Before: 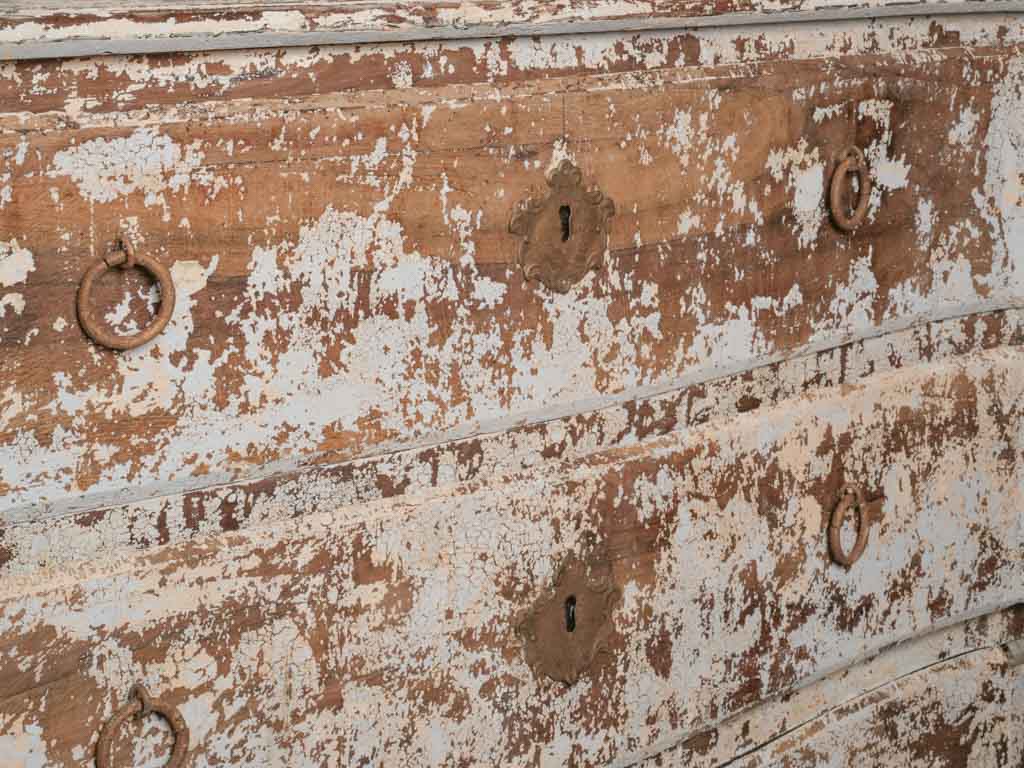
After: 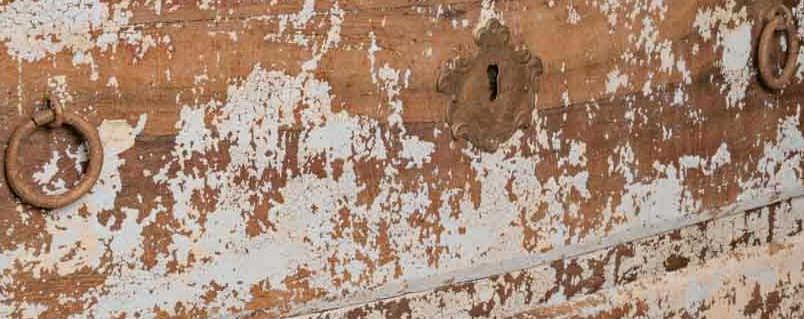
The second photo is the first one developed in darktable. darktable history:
crop: left 7.036%, top 18.398%, right 14.379%, bottom 40.043%
haze removal: compatibility mode true, adaptive false
